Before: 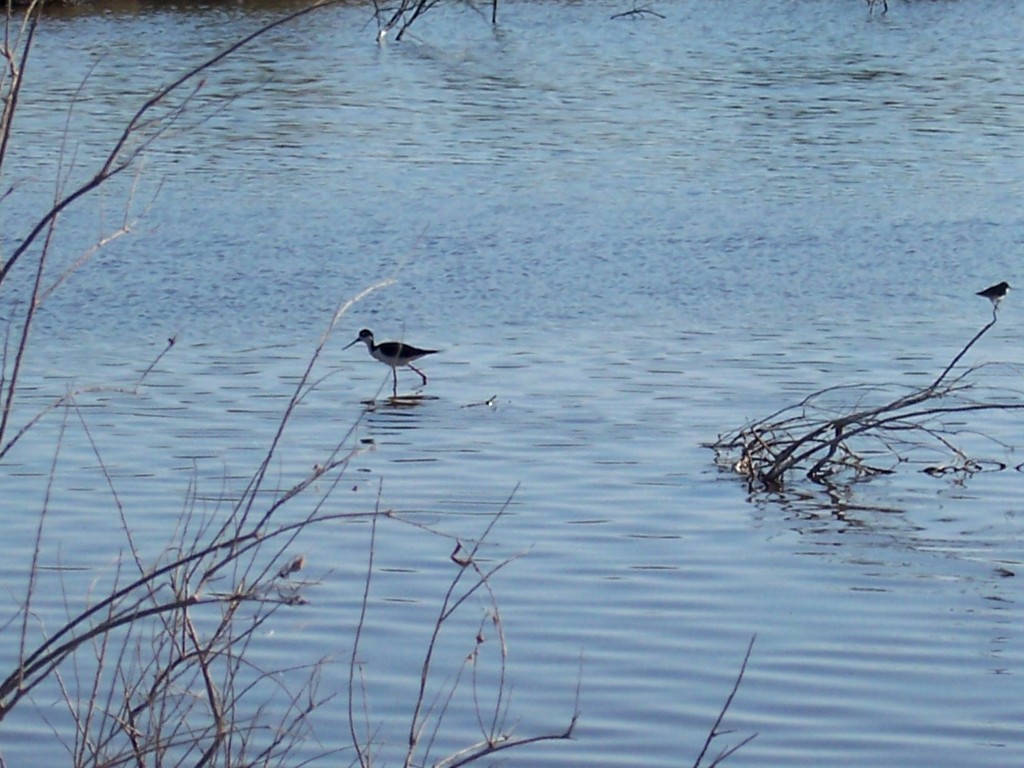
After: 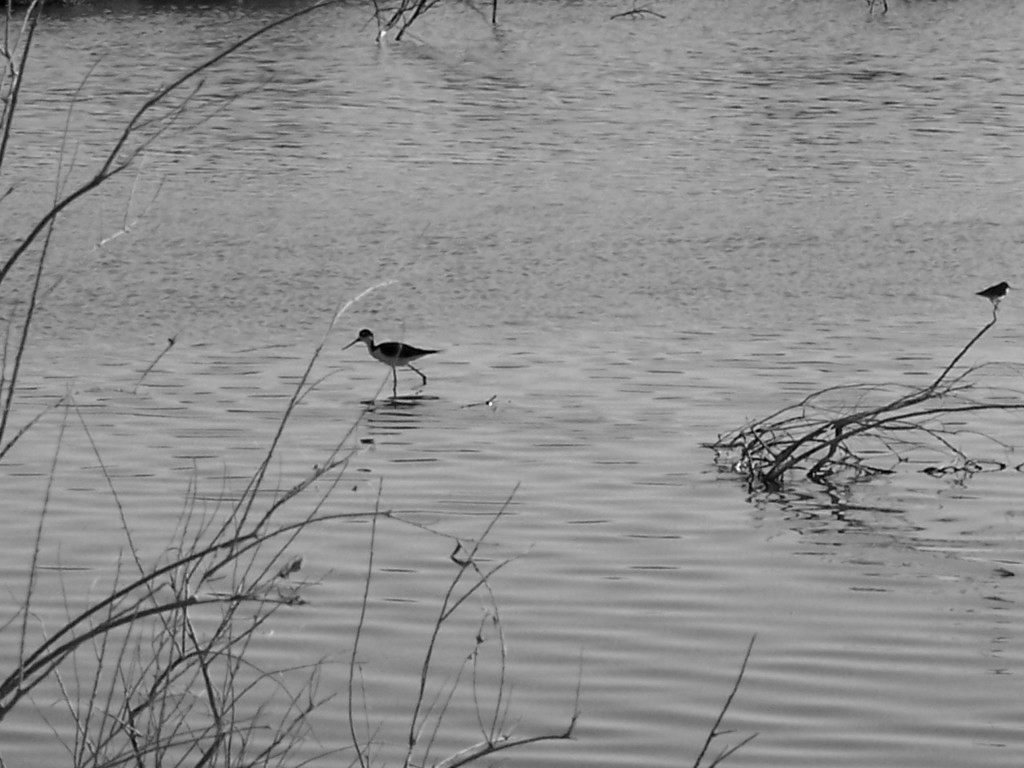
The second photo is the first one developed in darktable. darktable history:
monochrome: a 32, b 64, size 2.3
contrast brightness saturation: saturation 0.1
